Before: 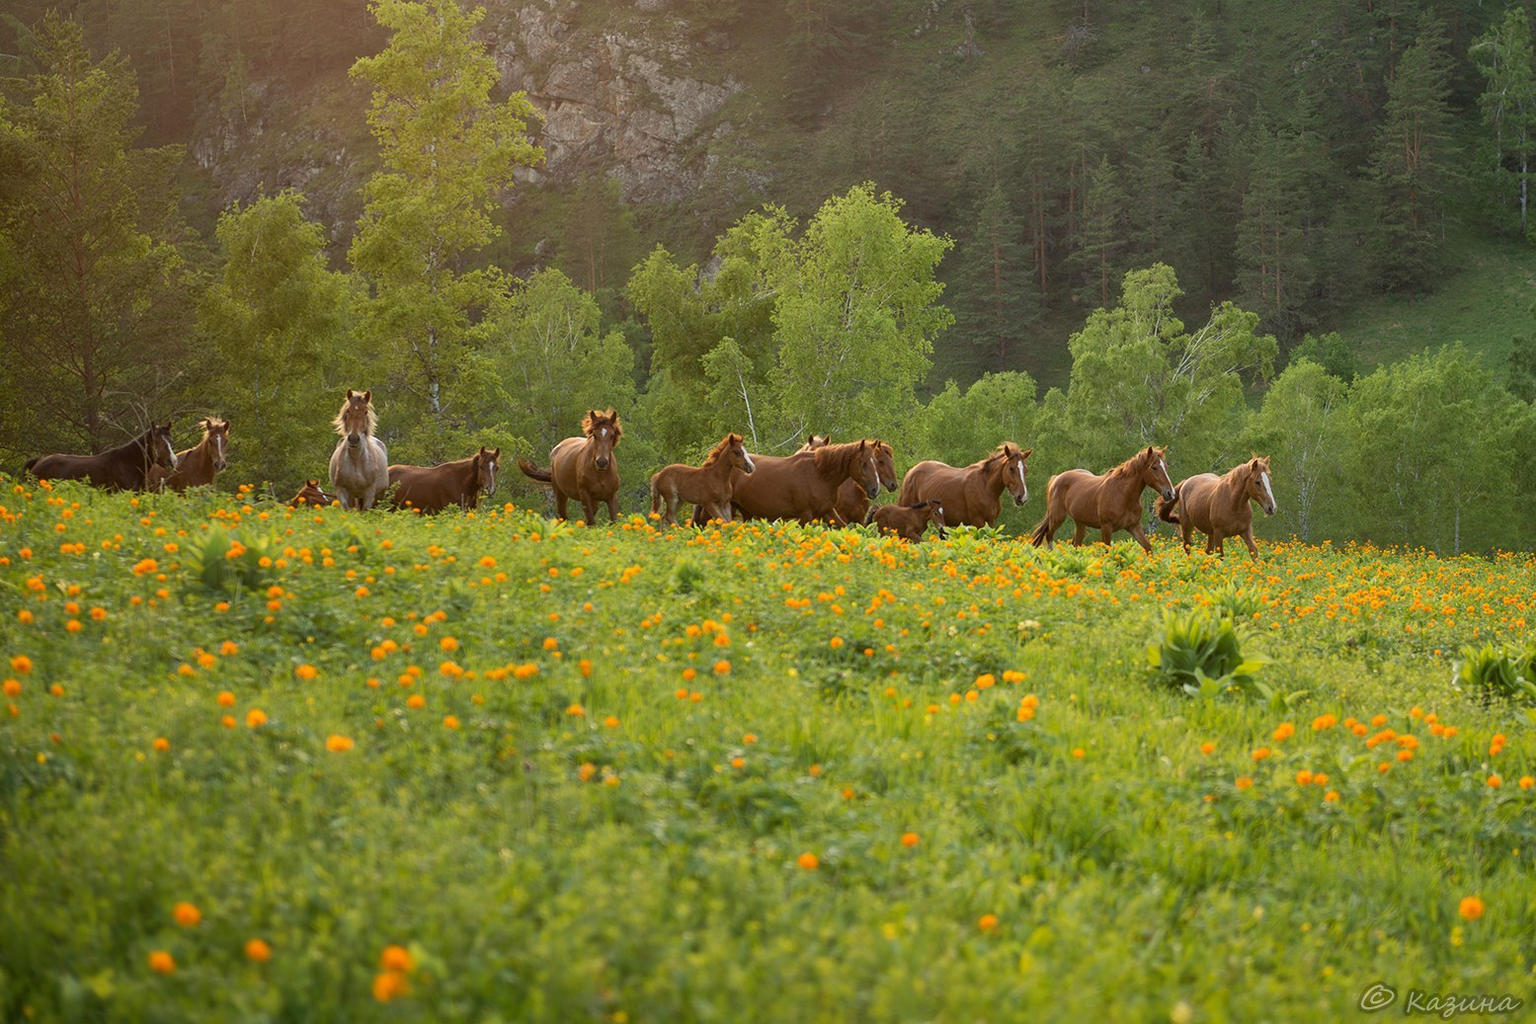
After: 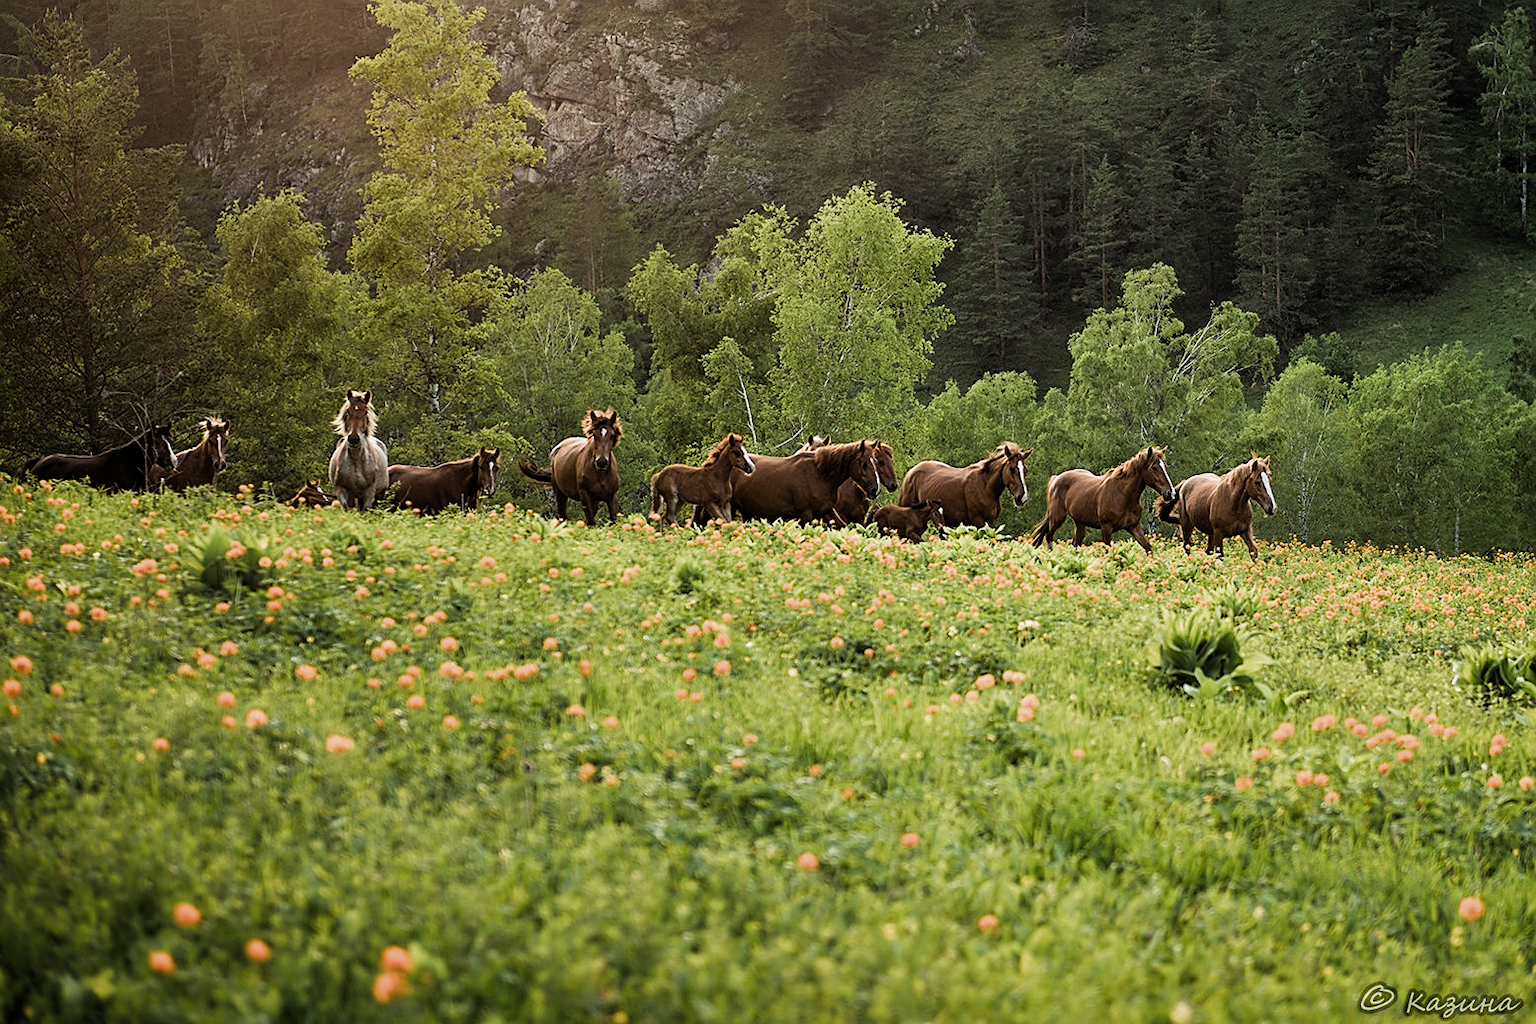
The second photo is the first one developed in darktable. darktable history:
filmic rgb: black relative exposure -5.41 EV, white relative exposure 2.87 EV, dynamic range scaling -37.85%, hardness 3.99, contrast 1.62, highlights saturation mix -1.28%, add noise in highlights 0.002, color science v3 (2019), use custom middle-gray values true, contrast in highlights soft
sharpen: on, module defaults
